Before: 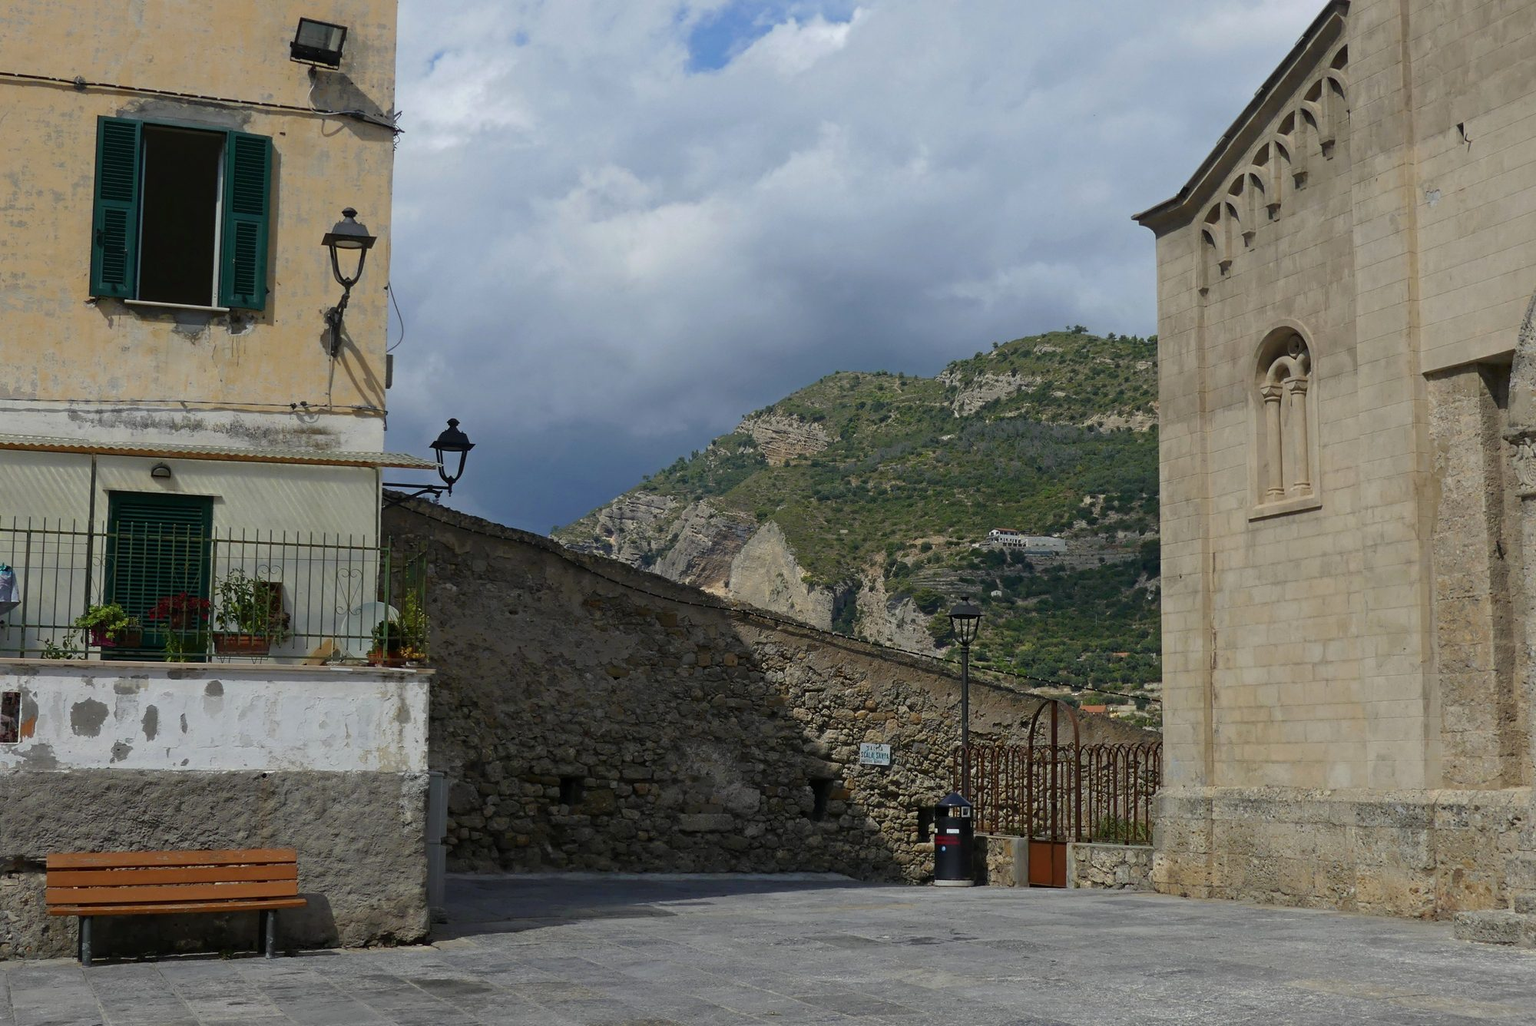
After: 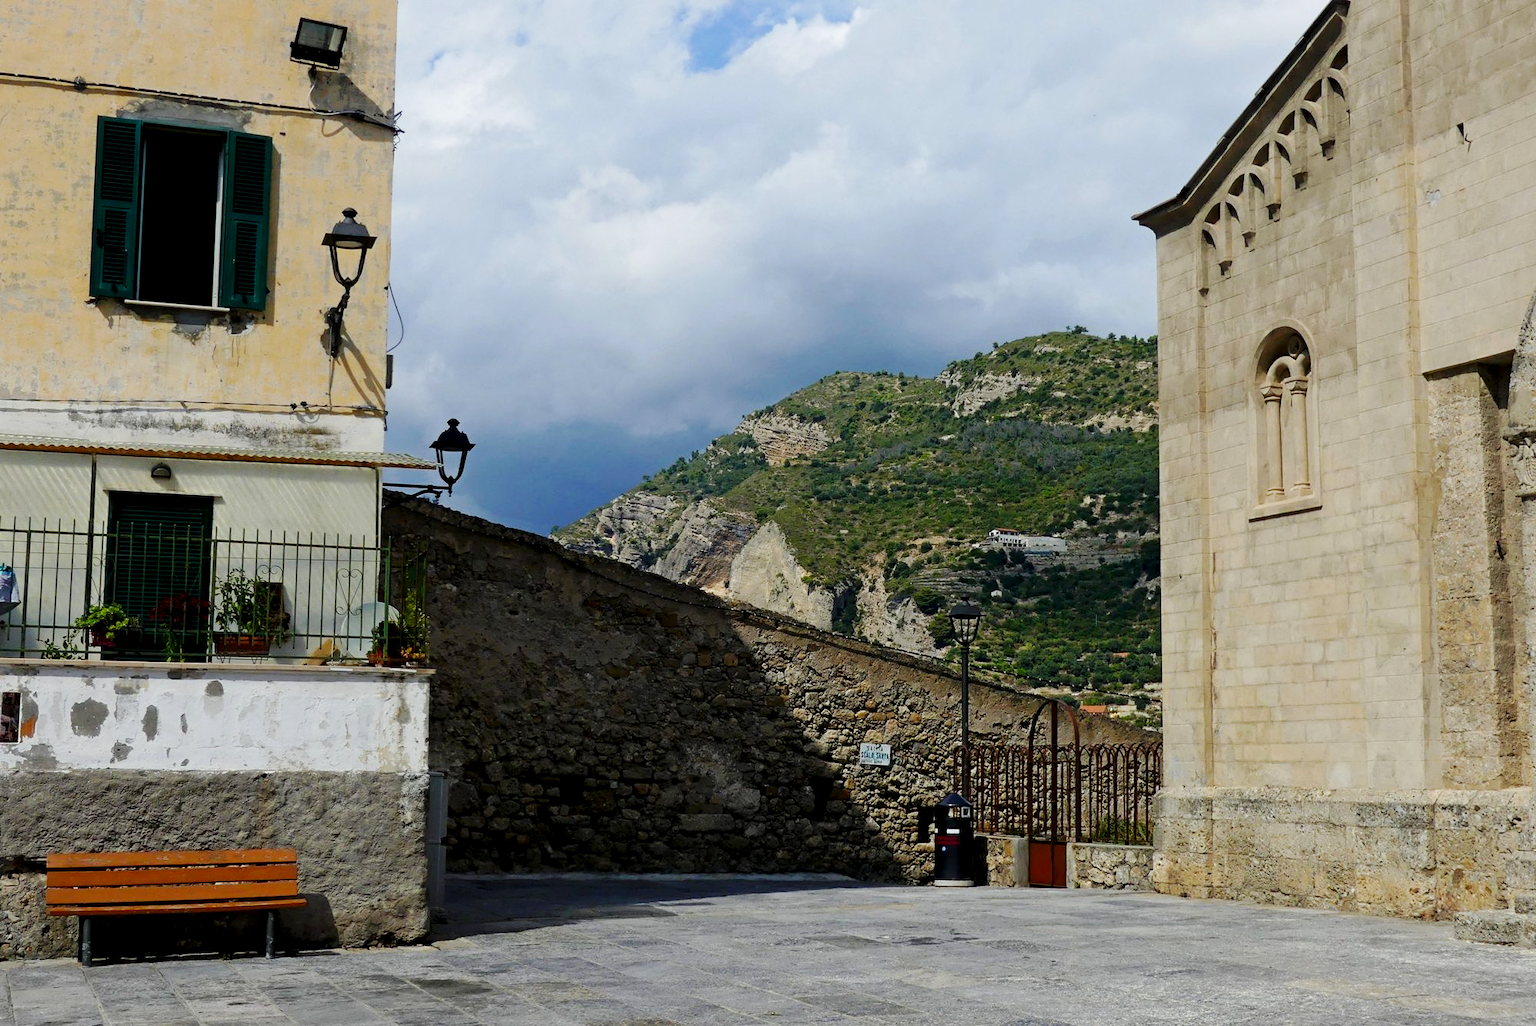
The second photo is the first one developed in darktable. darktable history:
exposure: black level correction 0.01, exposure 0.014 EV, compensate highlight preservation false
base curve: curves: ch0 [(0, 0) (0.032, 0.025) (0.121, 0.166) (0.206, 0.329) (0.605, 0.79) (1, 1)], preserve colors none
